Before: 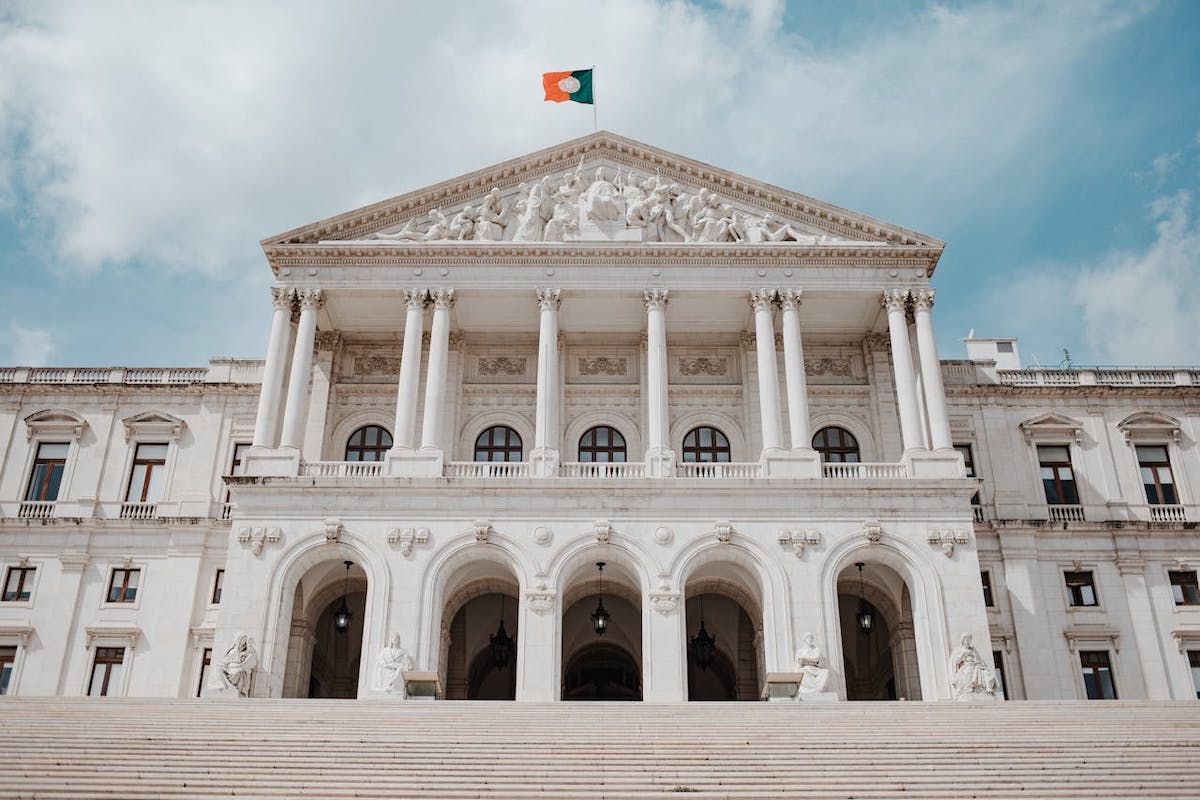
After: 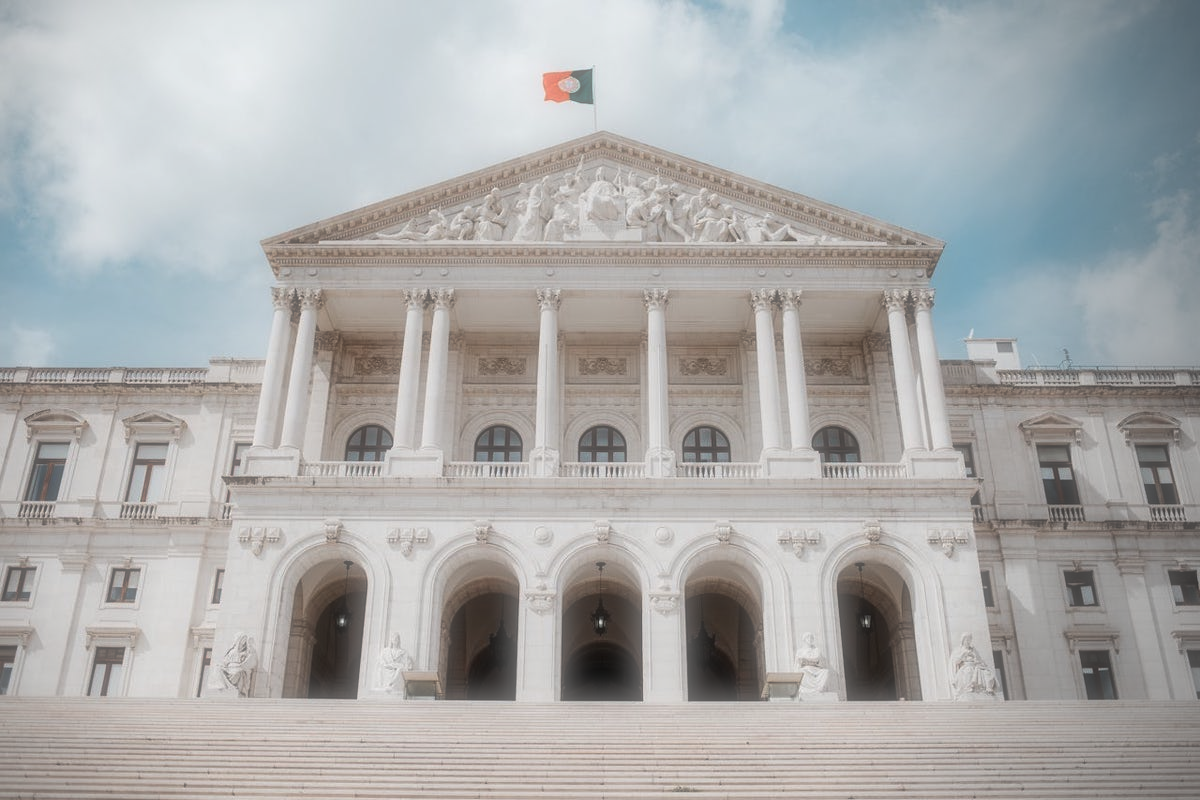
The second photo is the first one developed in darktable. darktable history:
soften: size 60.24%, saturation 65.46%, brightness 0.506 EV, mix 25.7%
vignetting: center (-0.15, 0.013)
